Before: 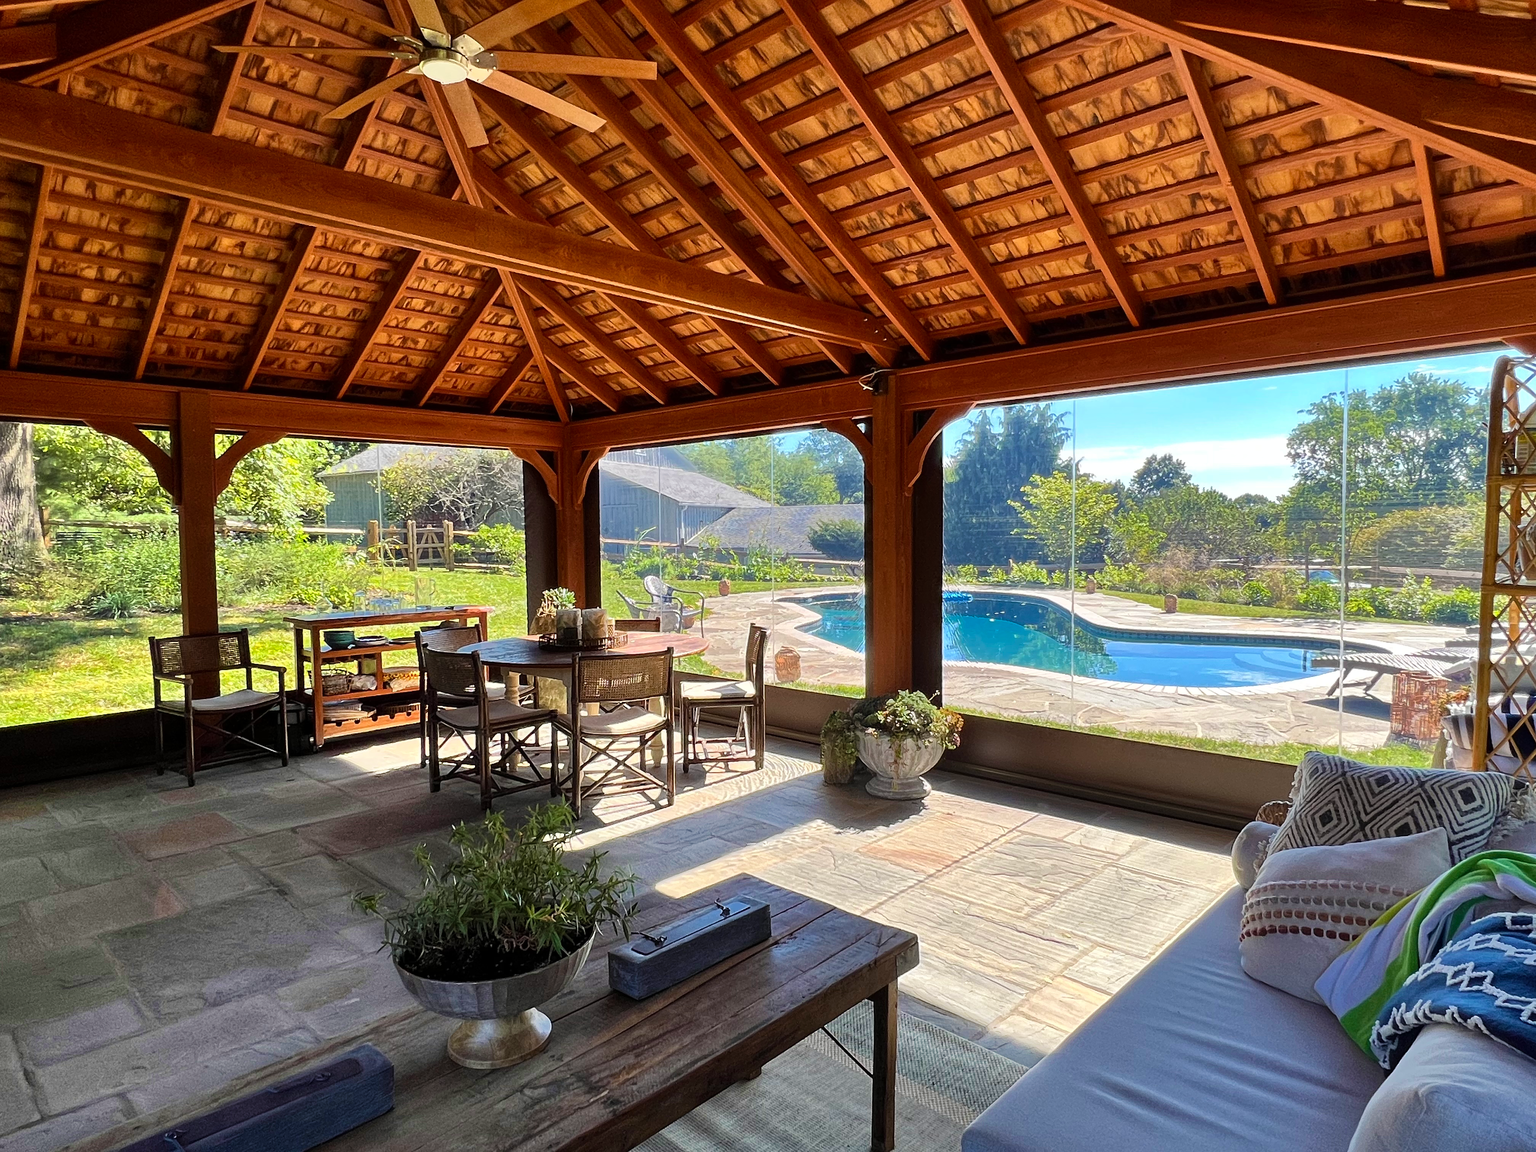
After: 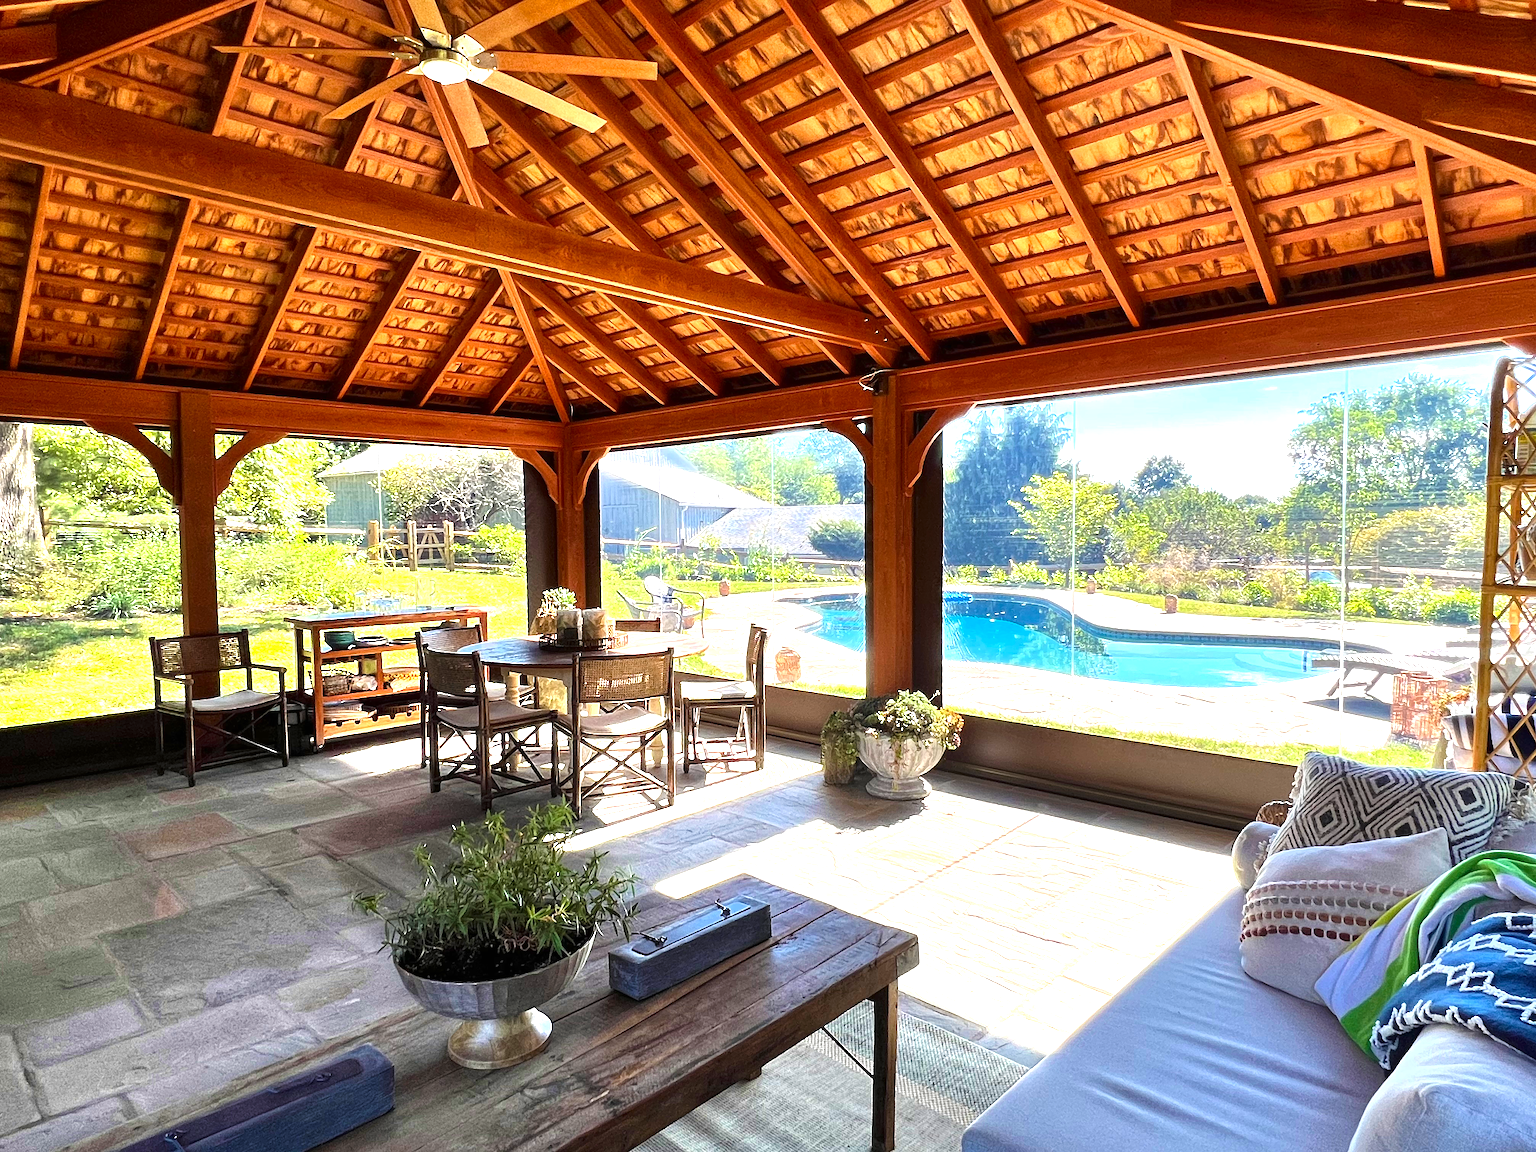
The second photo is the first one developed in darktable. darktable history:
sharpen: radius 2.904, amount 0.872, threshold 47.277
contrast brightness saturation: contrast 0.025, brightness -0.032
exposure: black level correction 0, exposure 1.199 EV, compensate highlight preservation false
